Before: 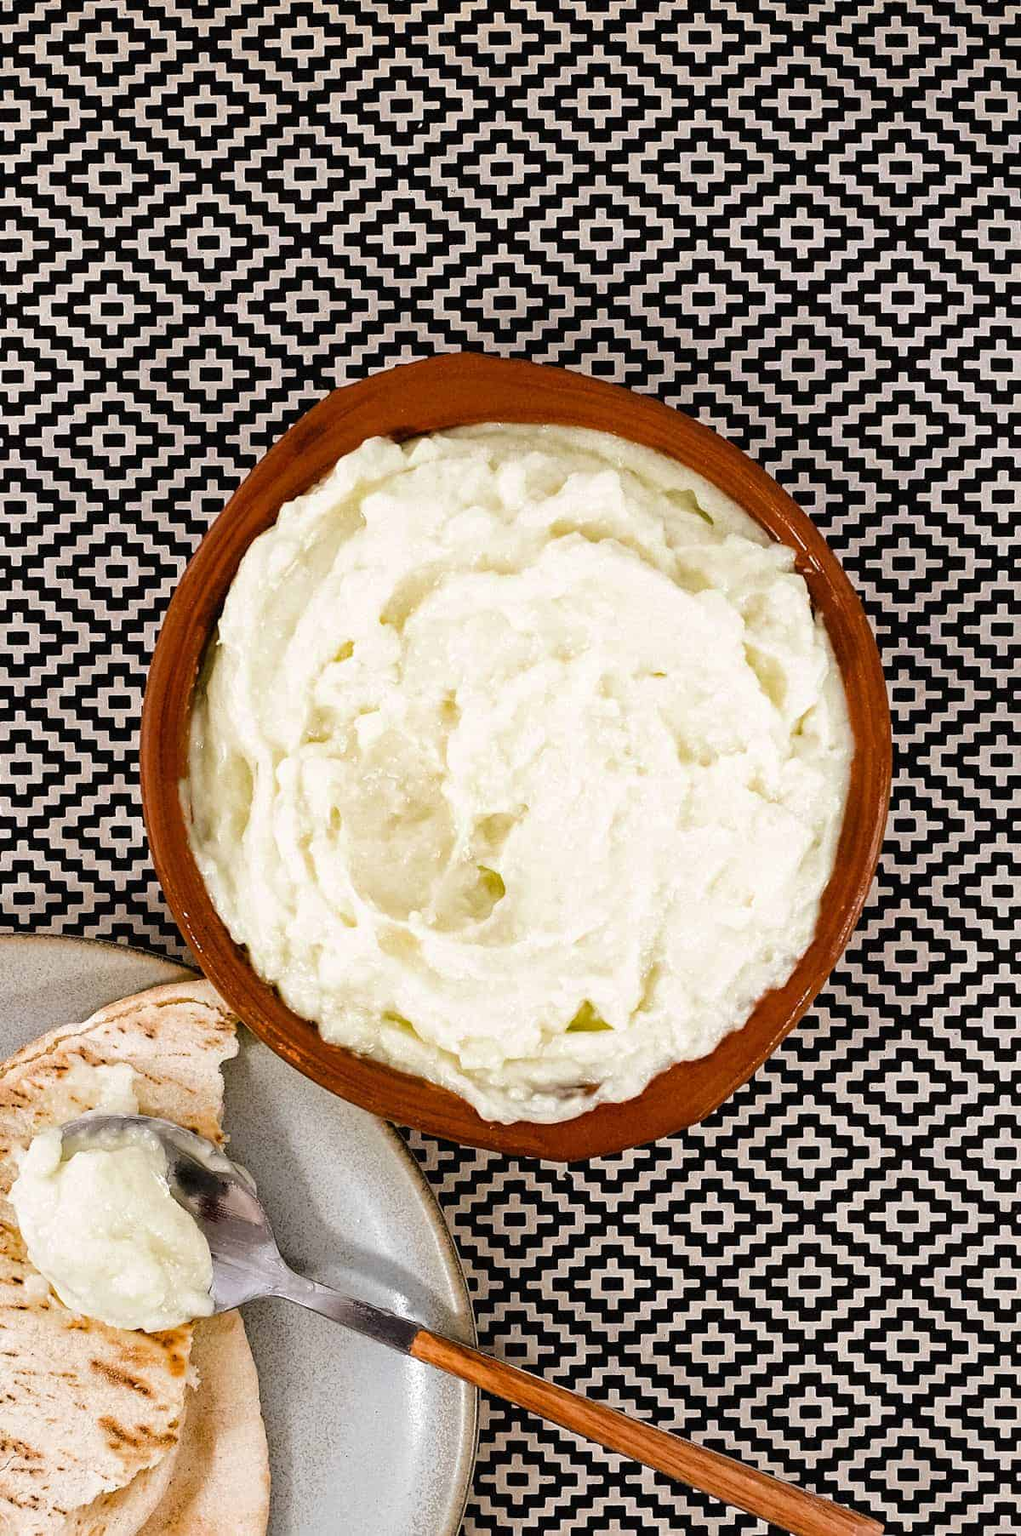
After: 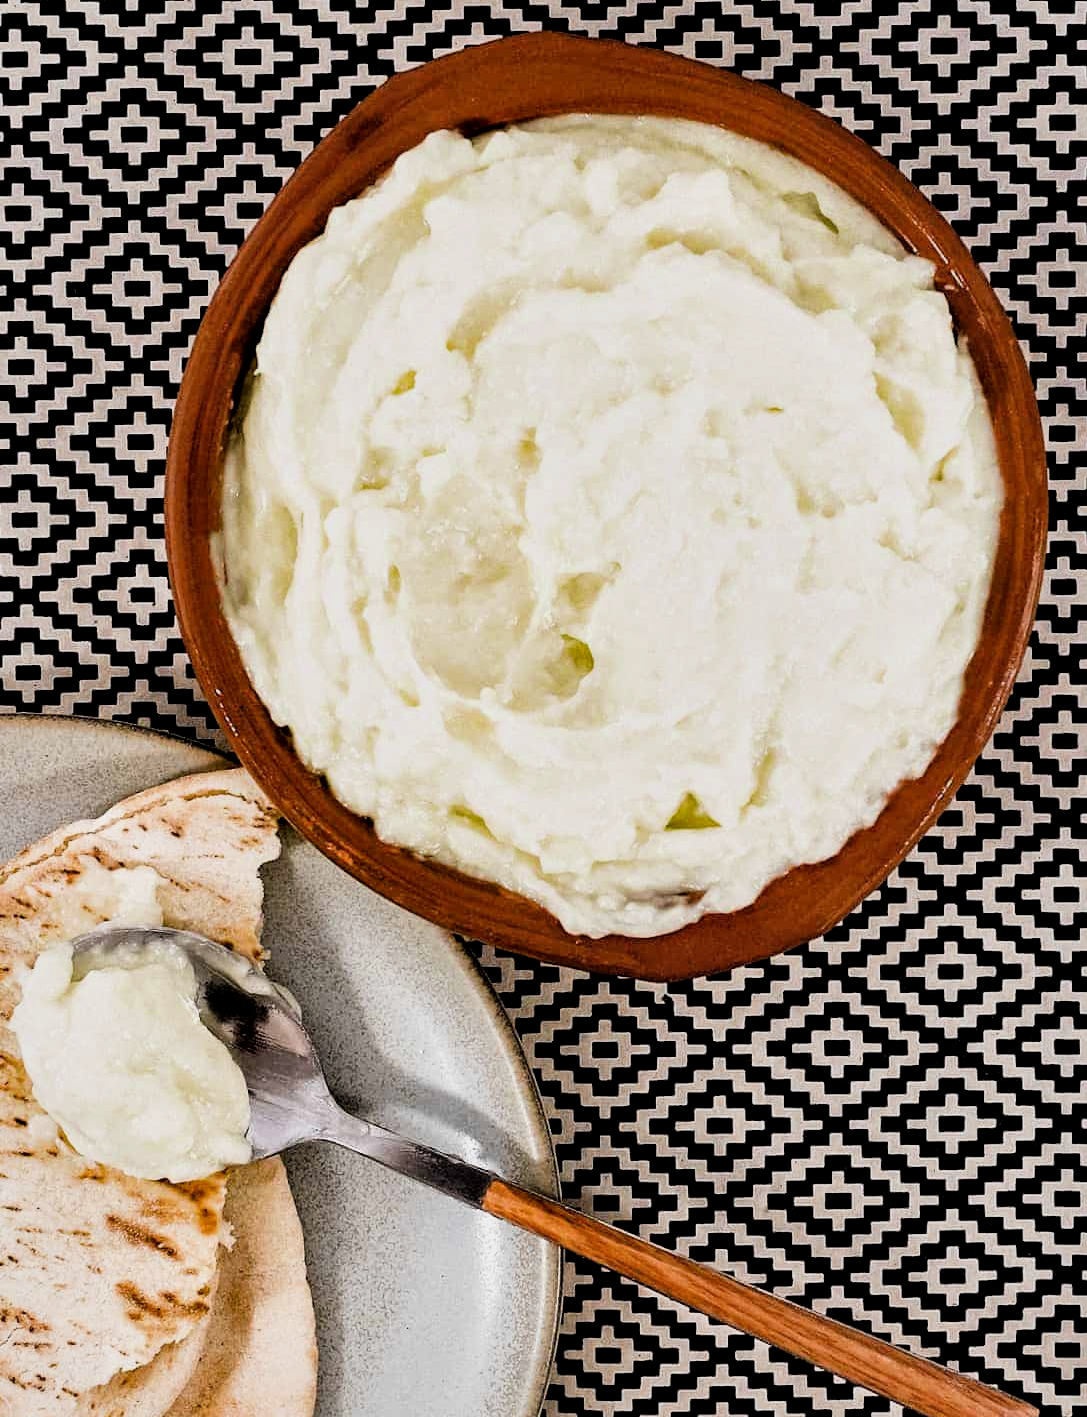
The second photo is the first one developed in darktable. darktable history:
crop: top 21.222%, right 9.392%, bottom 0.253%
local contrast: mode bilateral grid, contrast 19, coarseness 51, detail 162%, midtone range 0.2
filmic rgb: black relative exposure -7.49 EV, white relative exposure 4.99 EV, hardness 3.3, contrast 1.3
